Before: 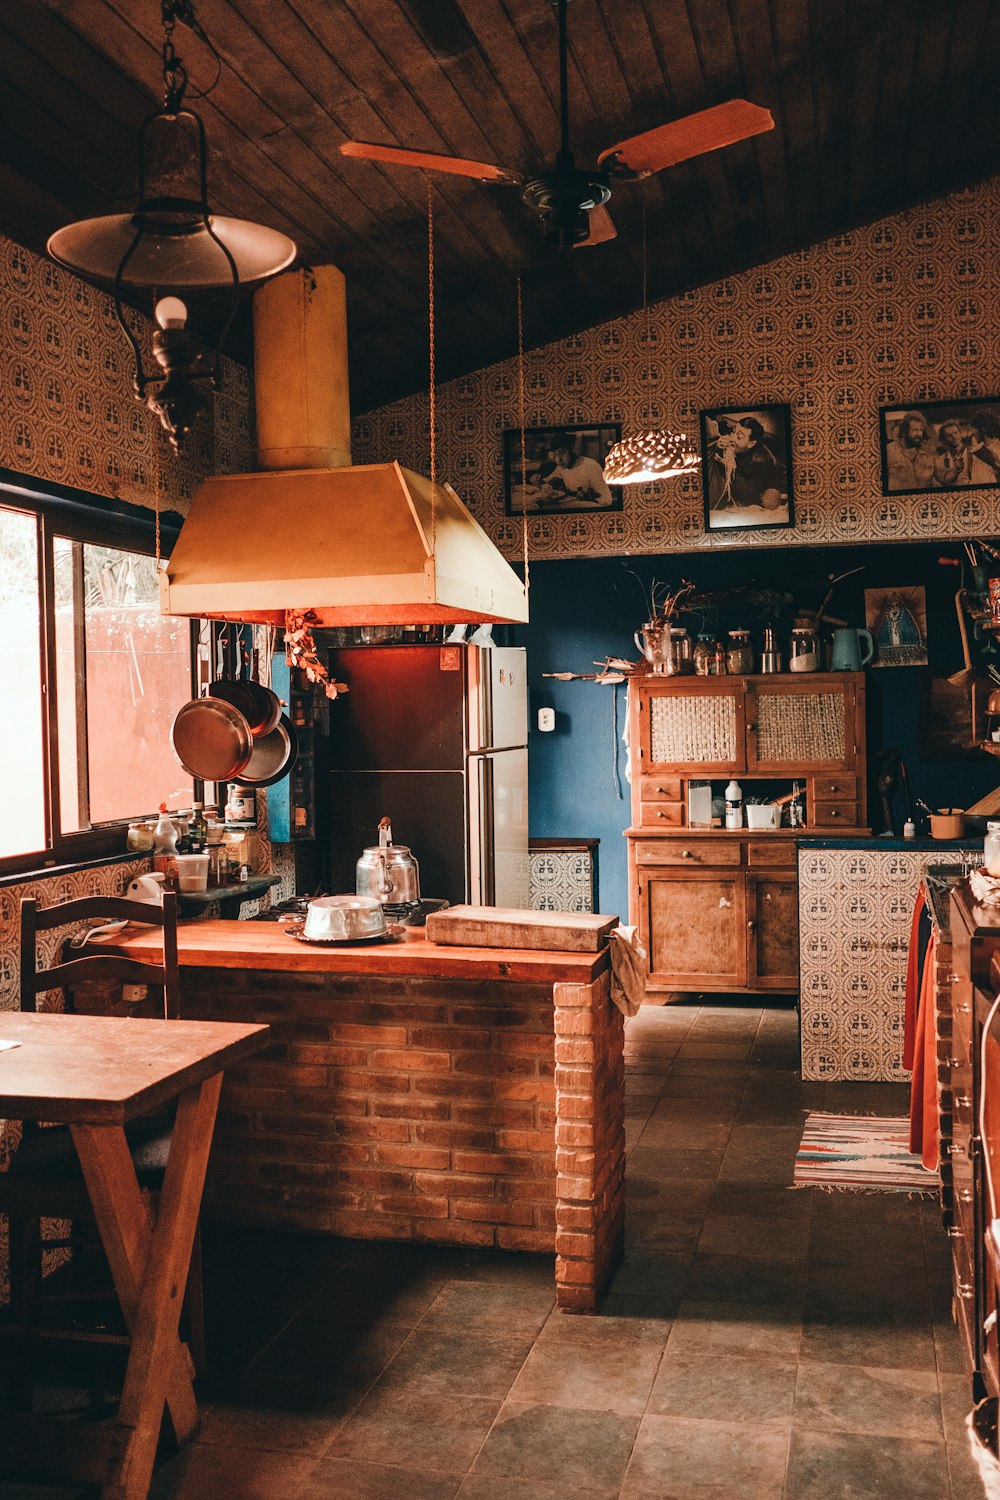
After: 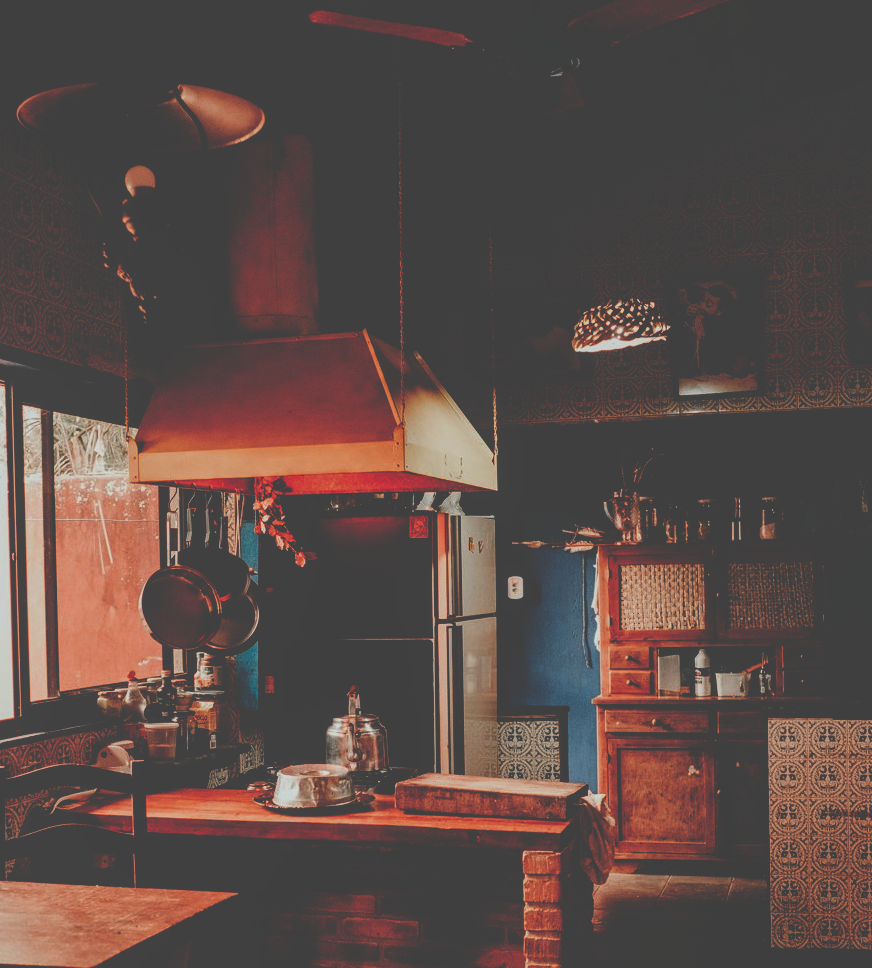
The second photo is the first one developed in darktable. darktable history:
exposure: black level correction 0, exposure -0.784 EV, compensate highlight preservation false
crop: left 3.14%, top 8.833%, right 9.64%, bottom 26.586%
base curve: curves: ch0 [(0, 0.036) (0.083, 0.04) (0.804, 1)], preserve colors none
contrast brightness saturation: contrast 0.049, brightness 0.07, saturation 0.011
local contrast: detail 109%
